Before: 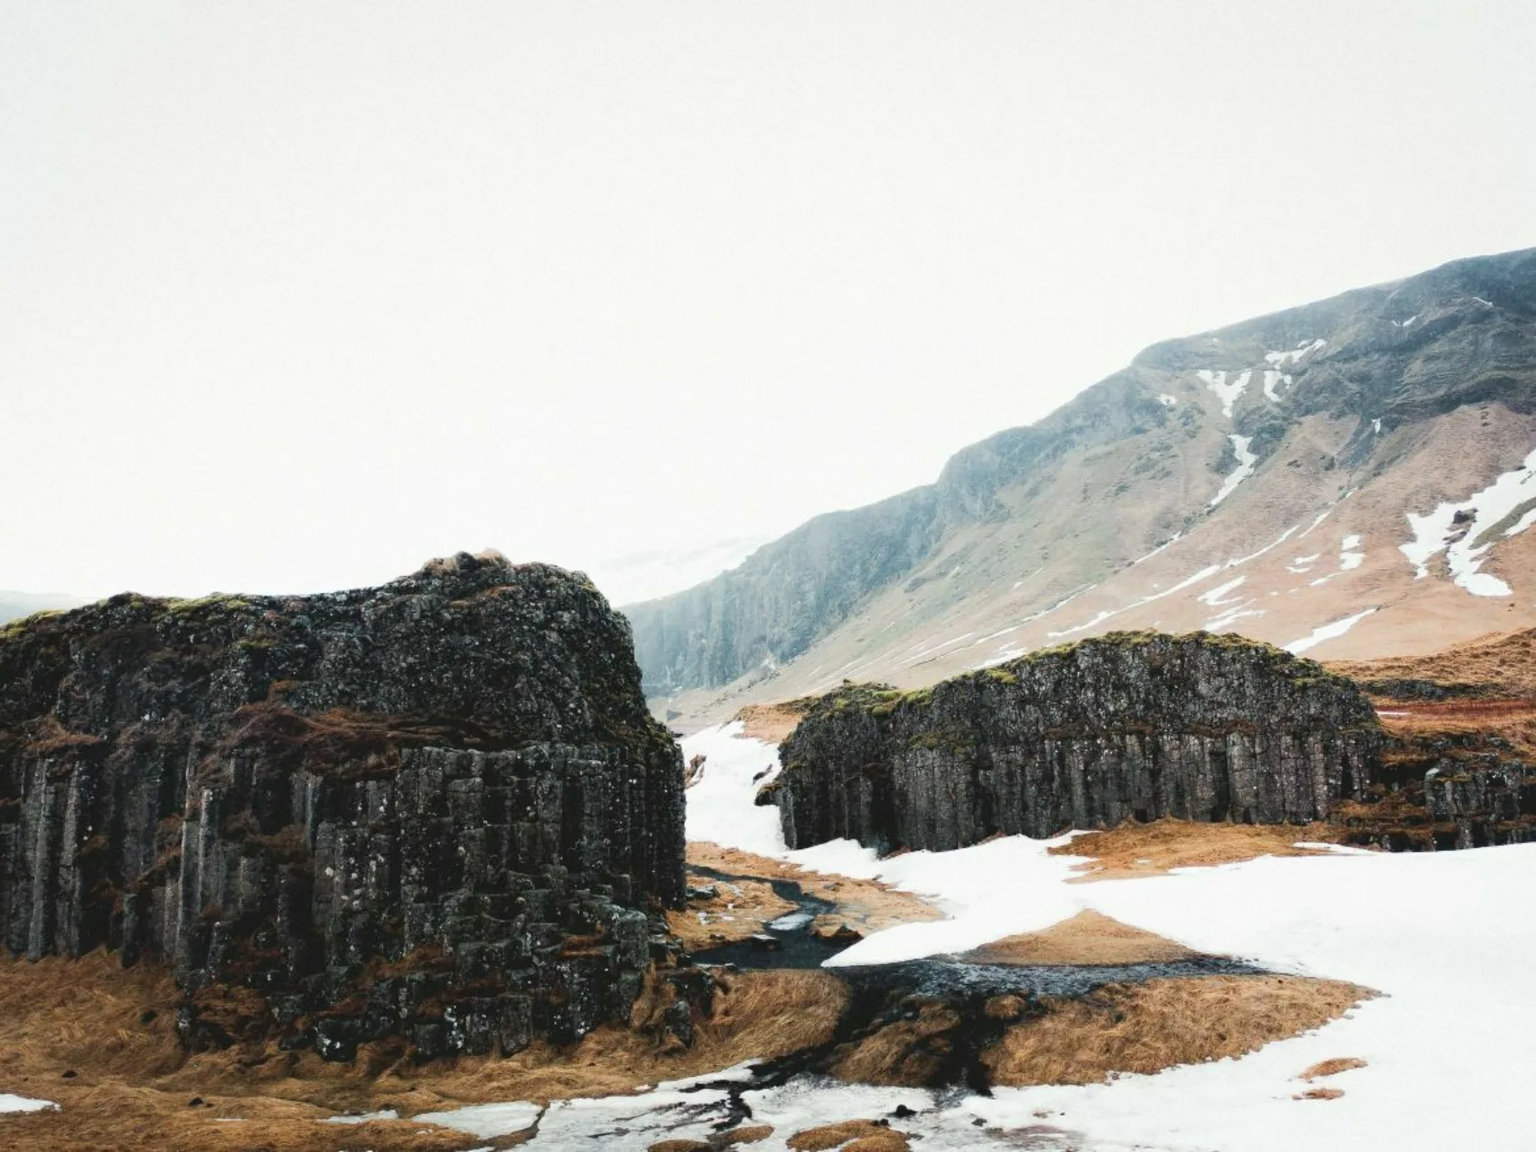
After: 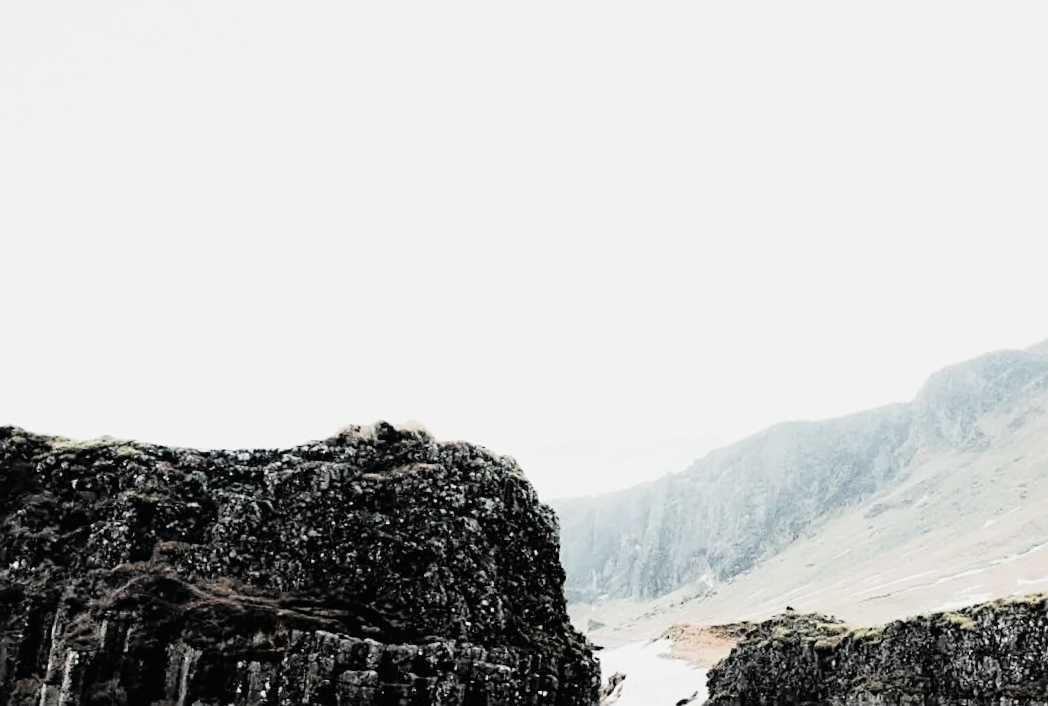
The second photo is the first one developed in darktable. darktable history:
crop and rotate: angle -6.18°, left 2.129%, top 6.916%, right 27.7%, bottom 30.04%
exposure: black level correction 0.002, exposure 0.295 EV, compensate exposure bias true, compensate highlight preservation false
haze removal: strength 0.295, distance 0.248, compatibility mode true, adaptive false
filmic rgb: black relative exposure -5 EV, white relative exposure 3.98 EV, hardness 2.9, contrast 1.404
sharpen: on, module defaults
contrast brightness saturation: brightness 0.181, saturation -0.483
